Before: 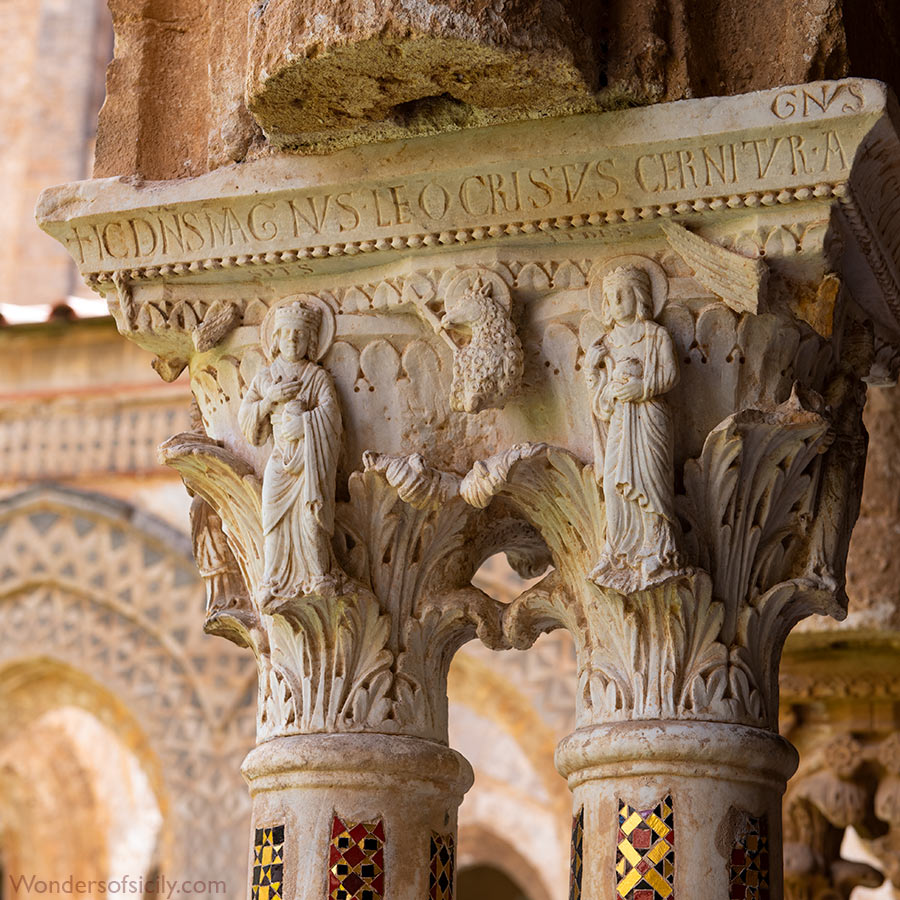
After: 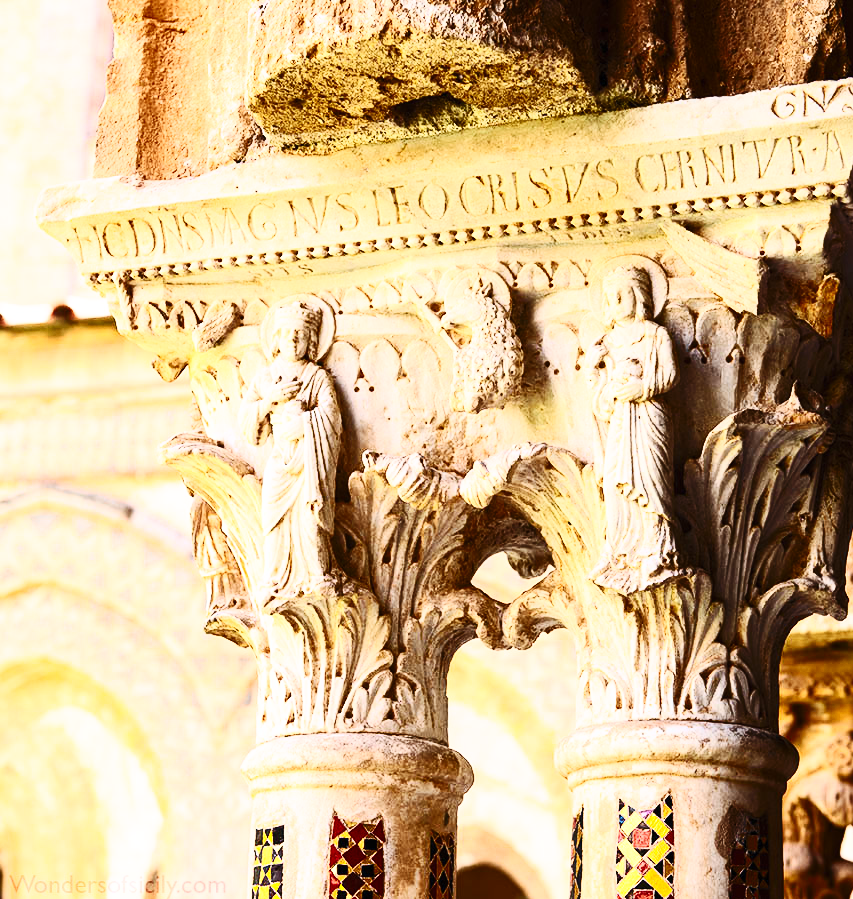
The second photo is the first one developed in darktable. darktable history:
base curve: curves: ch0 [(0, 0) (0.028, 0.03) (0.121, 0.232) (0.46, 0.748) (0.859, 0.968) (1, 1)], preserve colors none
crop and rotate: right 5.167%
contrast brightness saturation: contrast 0.62, brightness 0.34, saturation 0.14
